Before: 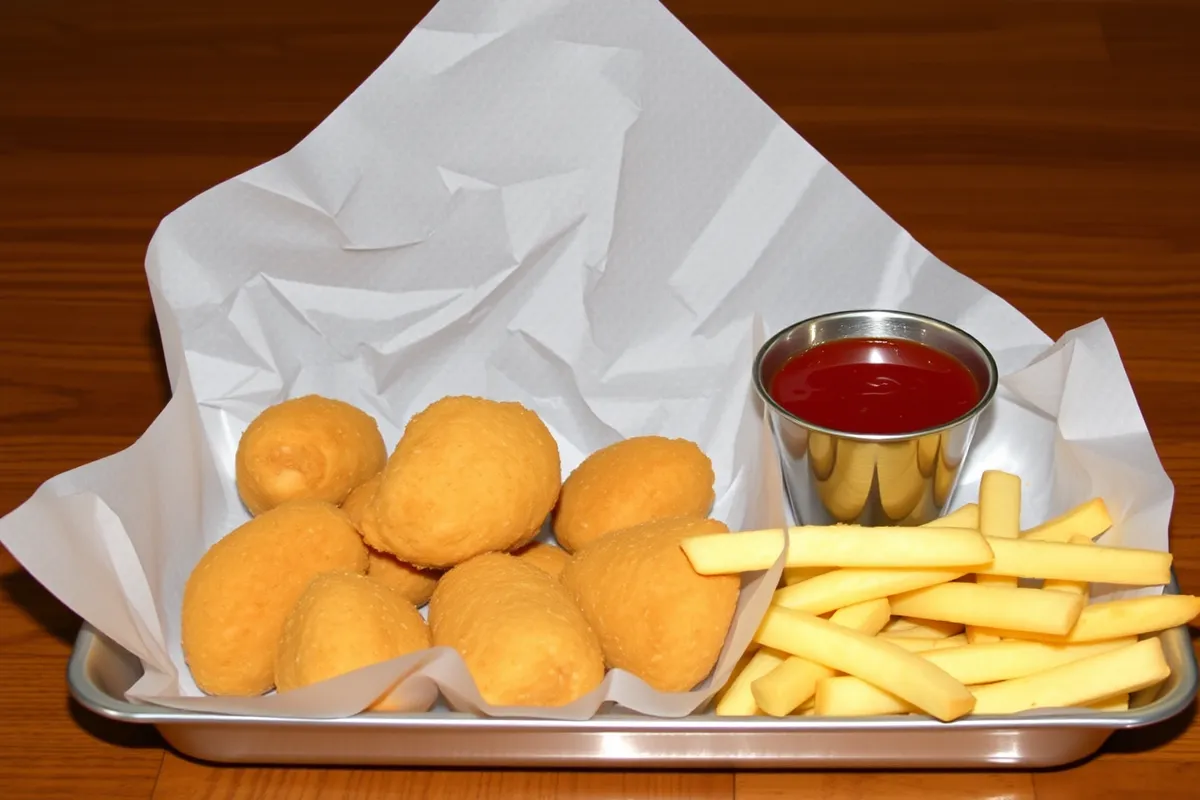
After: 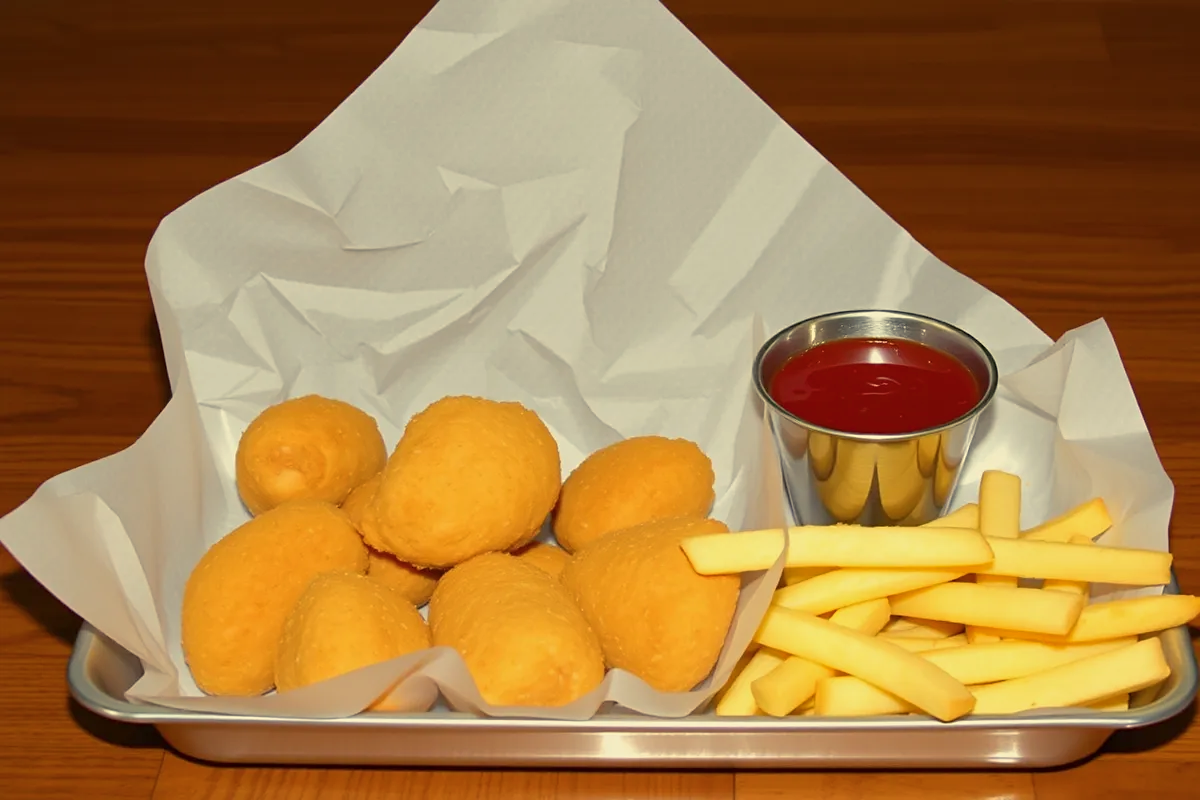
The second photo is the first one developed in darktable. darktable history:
color balance rgb: shadows lift › chroma 0.927%, shadows lift › hue 115.08°, highlights gain › chroma 8.023%, highlights gain › hue 86.45°, perceptual saturation grading › global saturation 0.105%, contrast -9.599%
sharpen: amount 0.201
